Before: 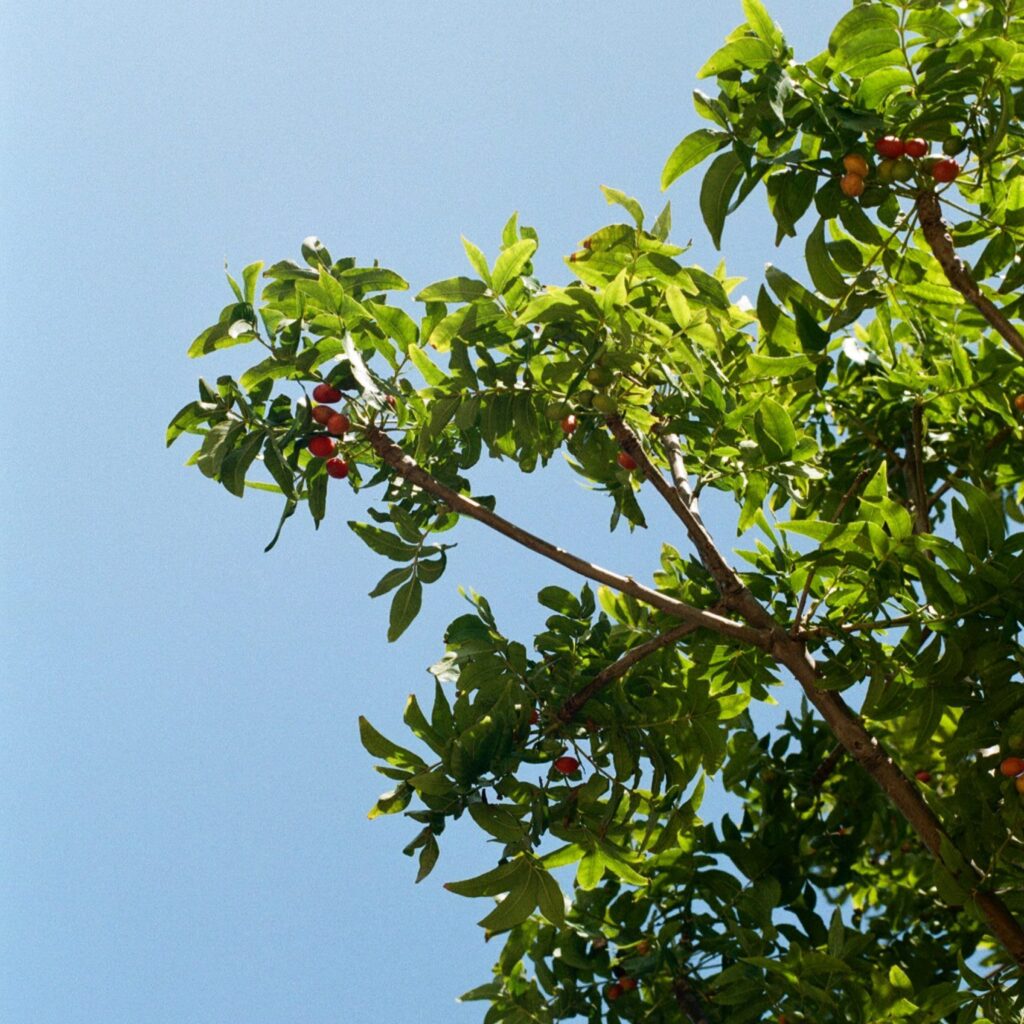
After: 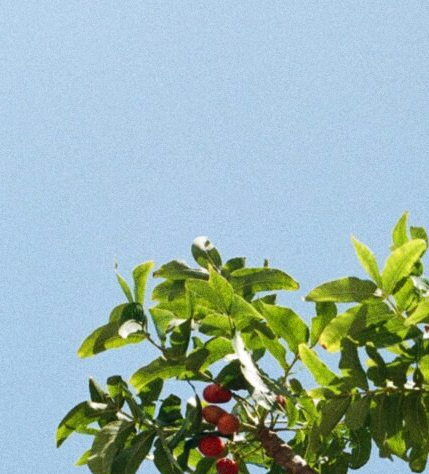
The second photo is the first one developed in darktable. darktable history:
crop and rotate: left 10.817%, top 0.062%, right 47.194%, bottom 53.626%
grain: on, module defaults
